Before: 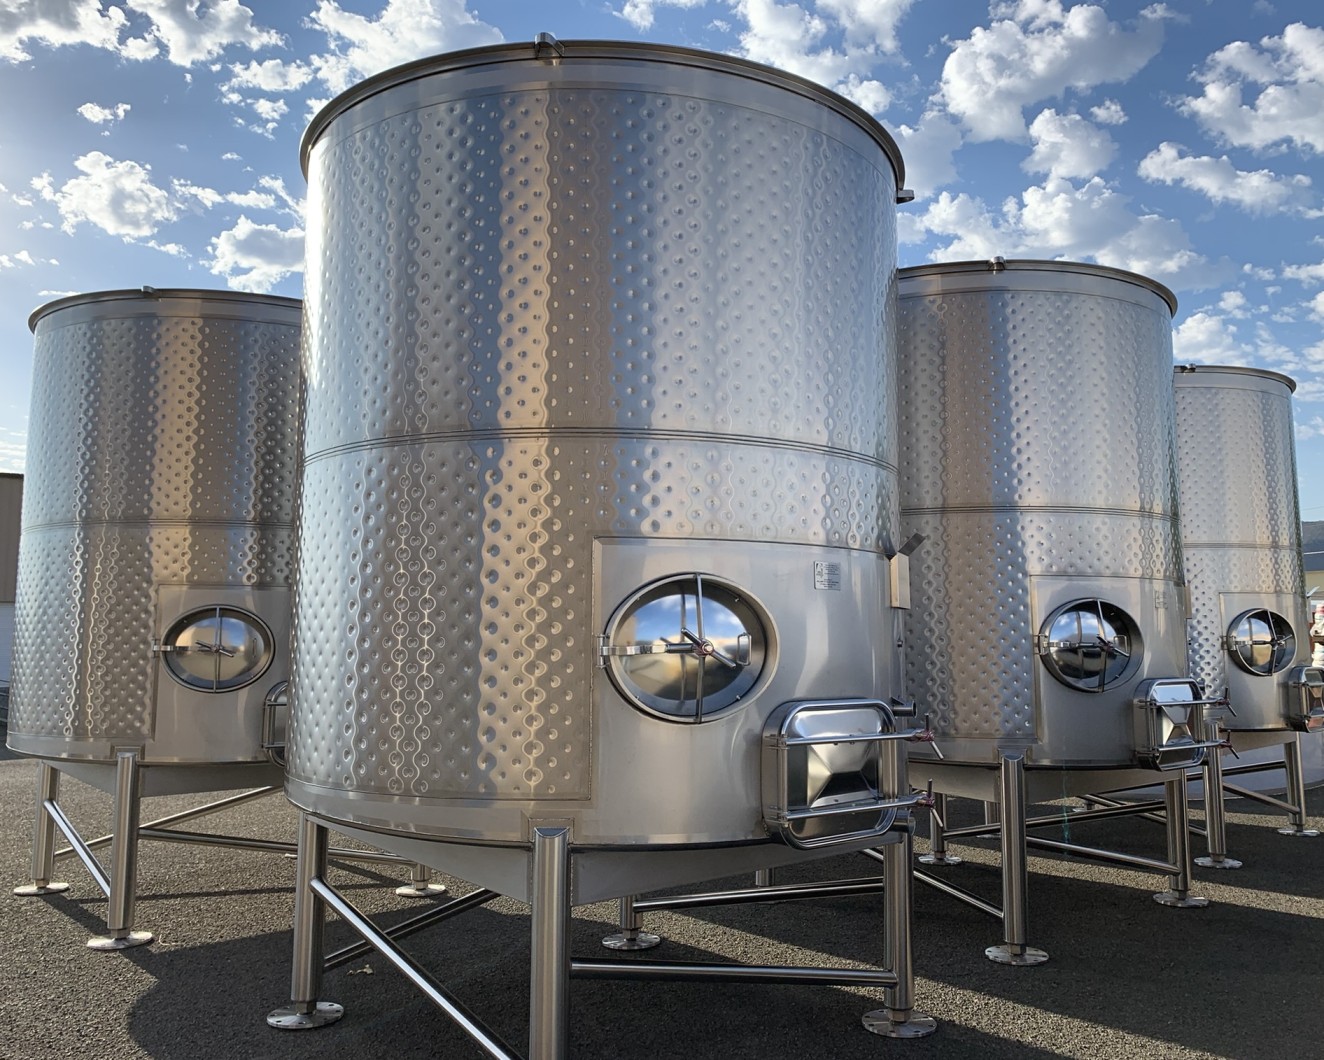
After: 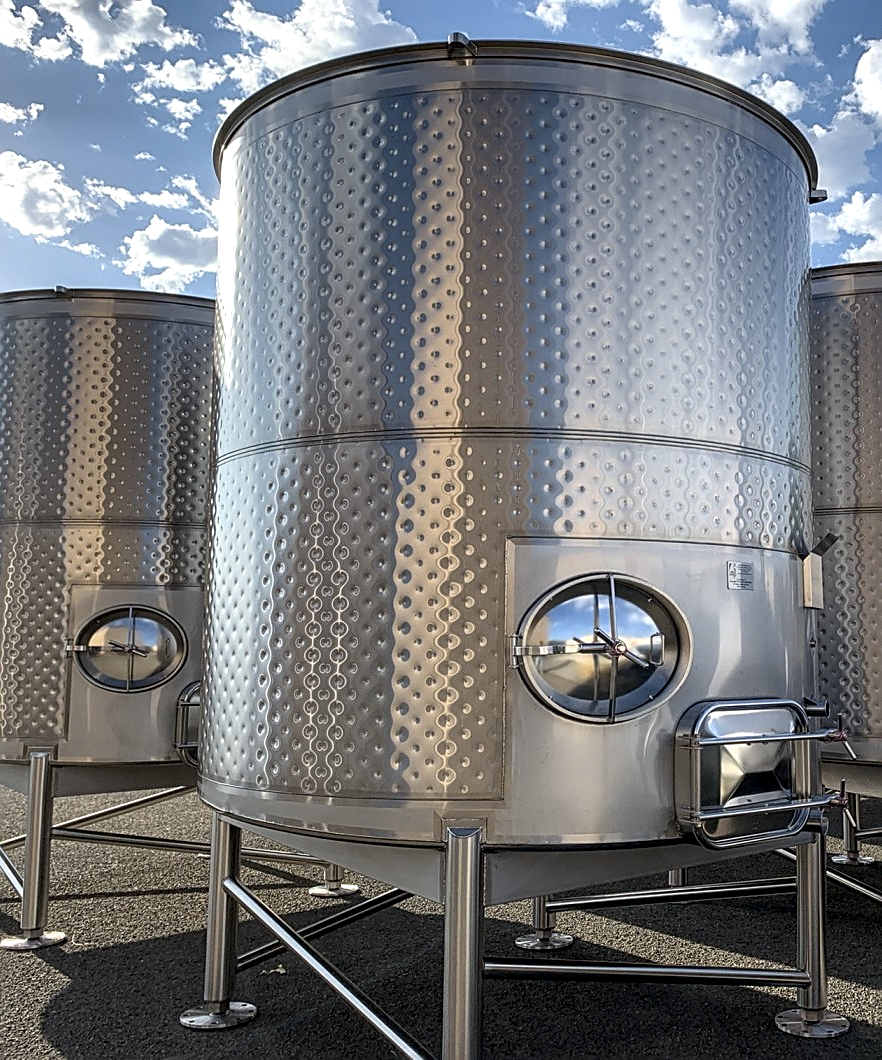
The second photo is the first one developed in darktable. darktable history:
local contrast: detail 144%
crop and rotate: left 6.617%, right 26.717%
sharpen: amount 0.6
contrast brightness saturation: contrast 0.08, saturation 0.02
